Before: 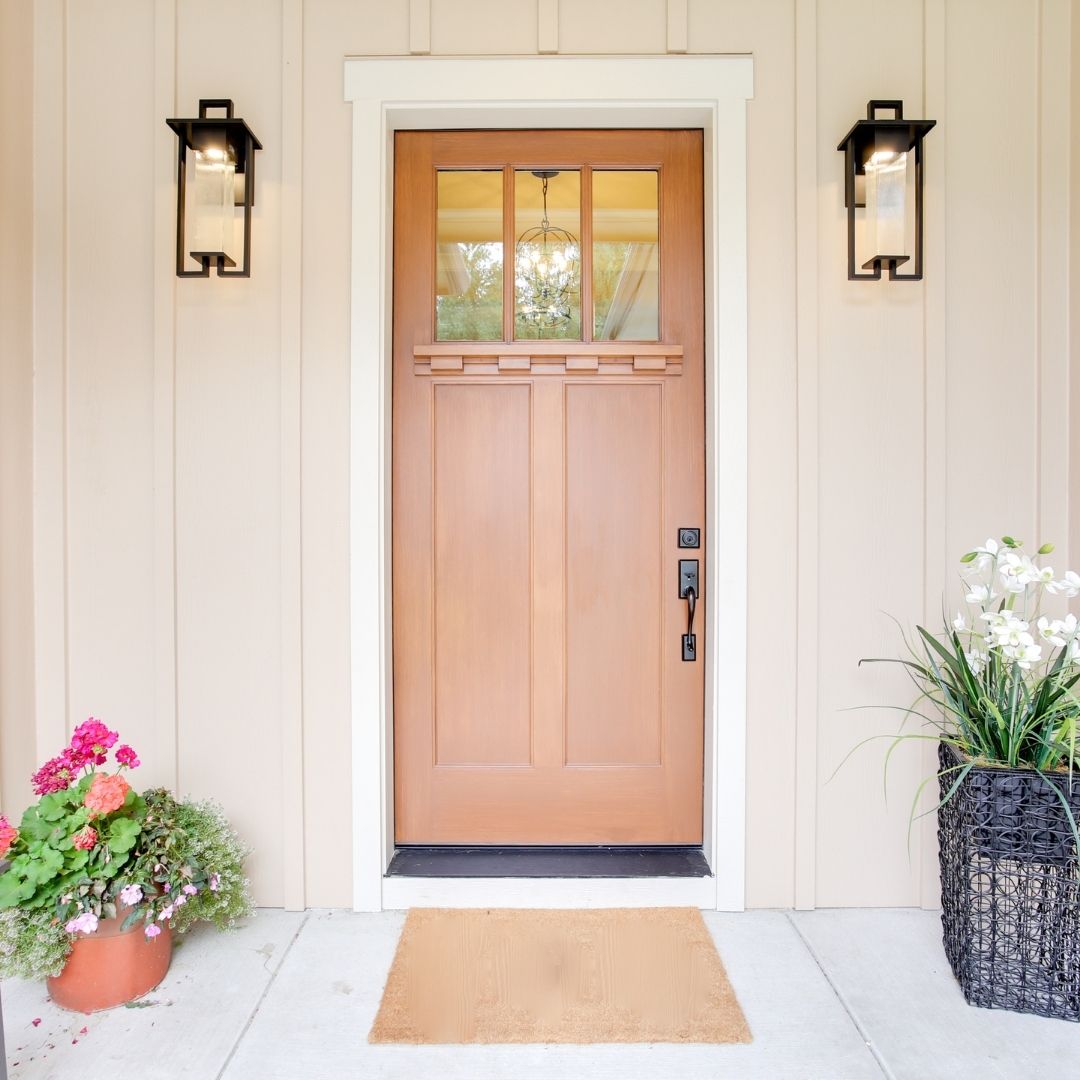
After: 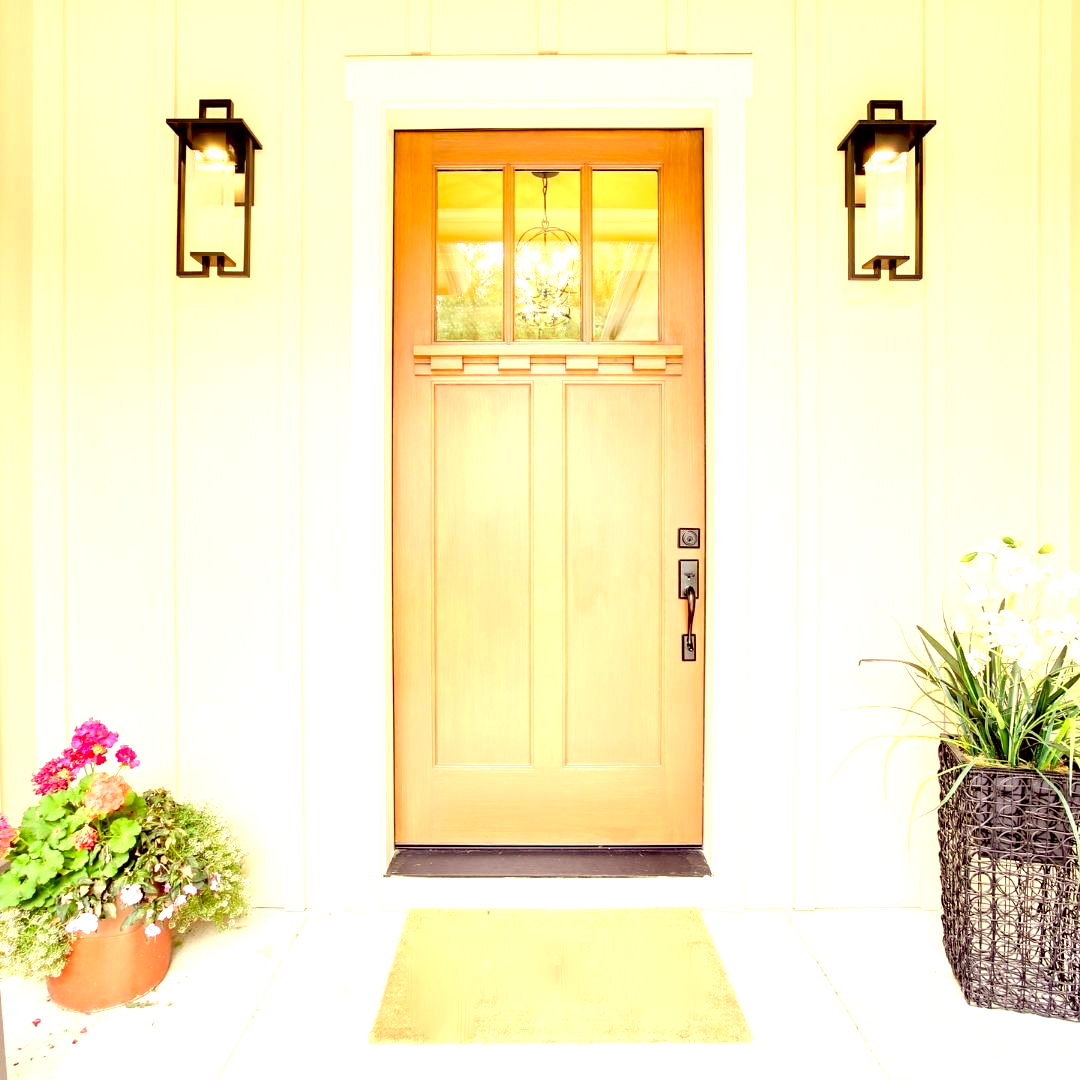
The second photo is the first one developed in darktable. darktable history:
exposure: black level correction 0.01, exposure 1 EV, compensate highlight preservation false
contrast equalizer: y [[0.5 ×6], [0.5 ×6], [0.5, 0.5, 0.501, 0.545, 0.707, 0.863], [0 ×6], [0 ×6]]
color correction: highlights a* 1.12, highlights b* 24.26, shadows a* 15.58, shadows b* 24.26
